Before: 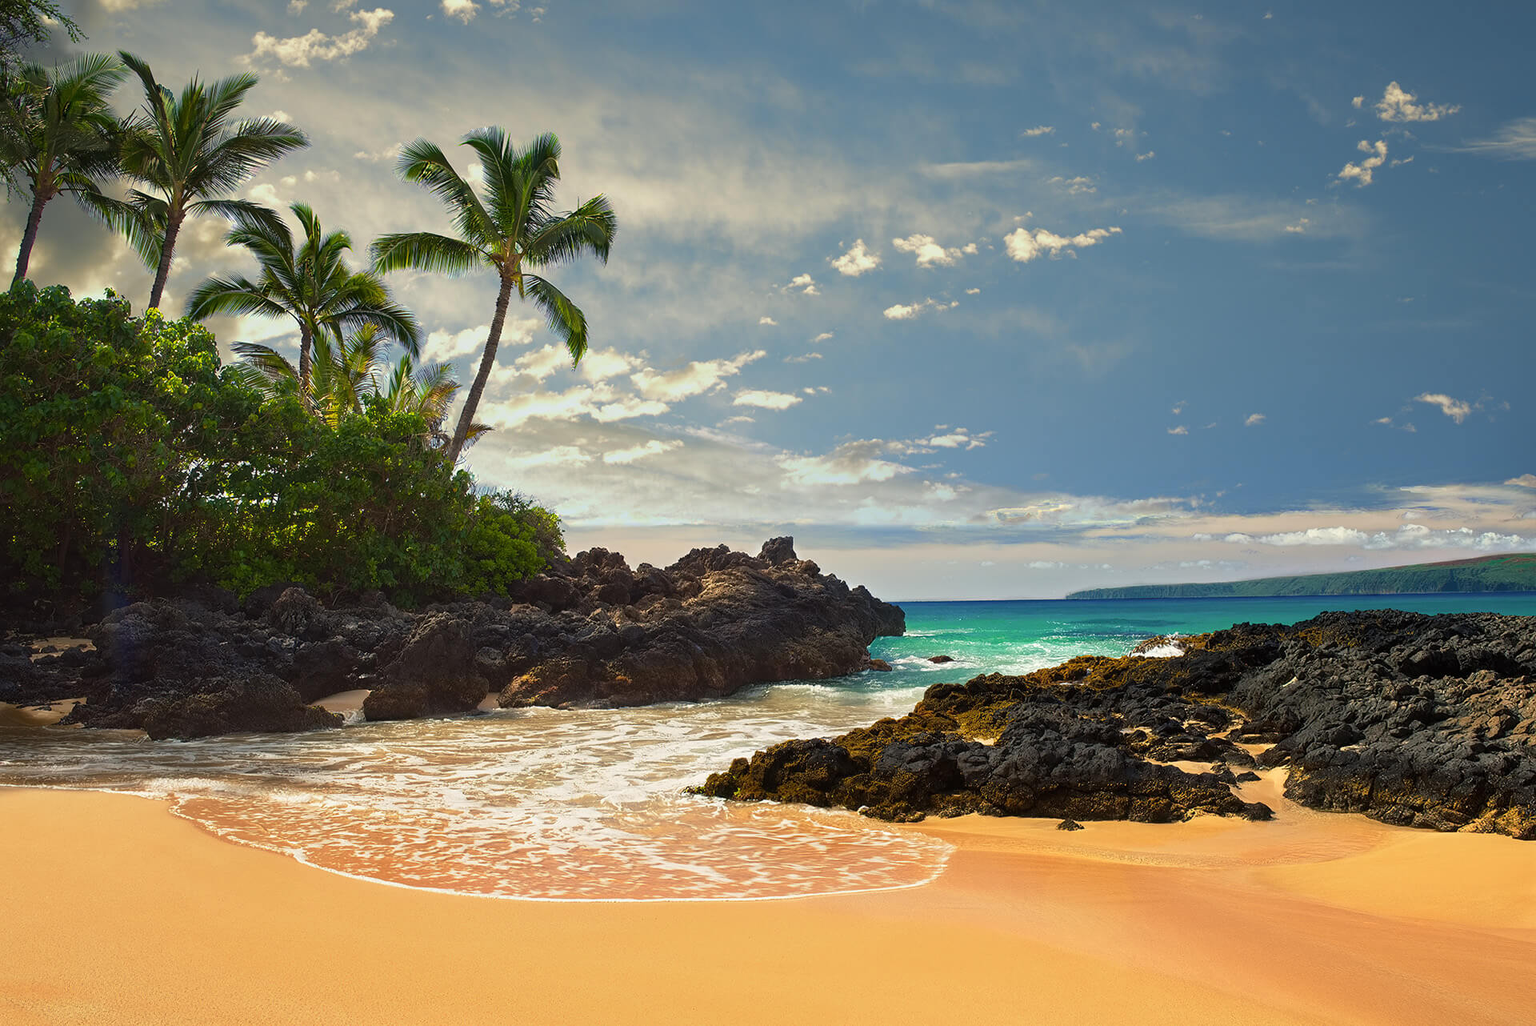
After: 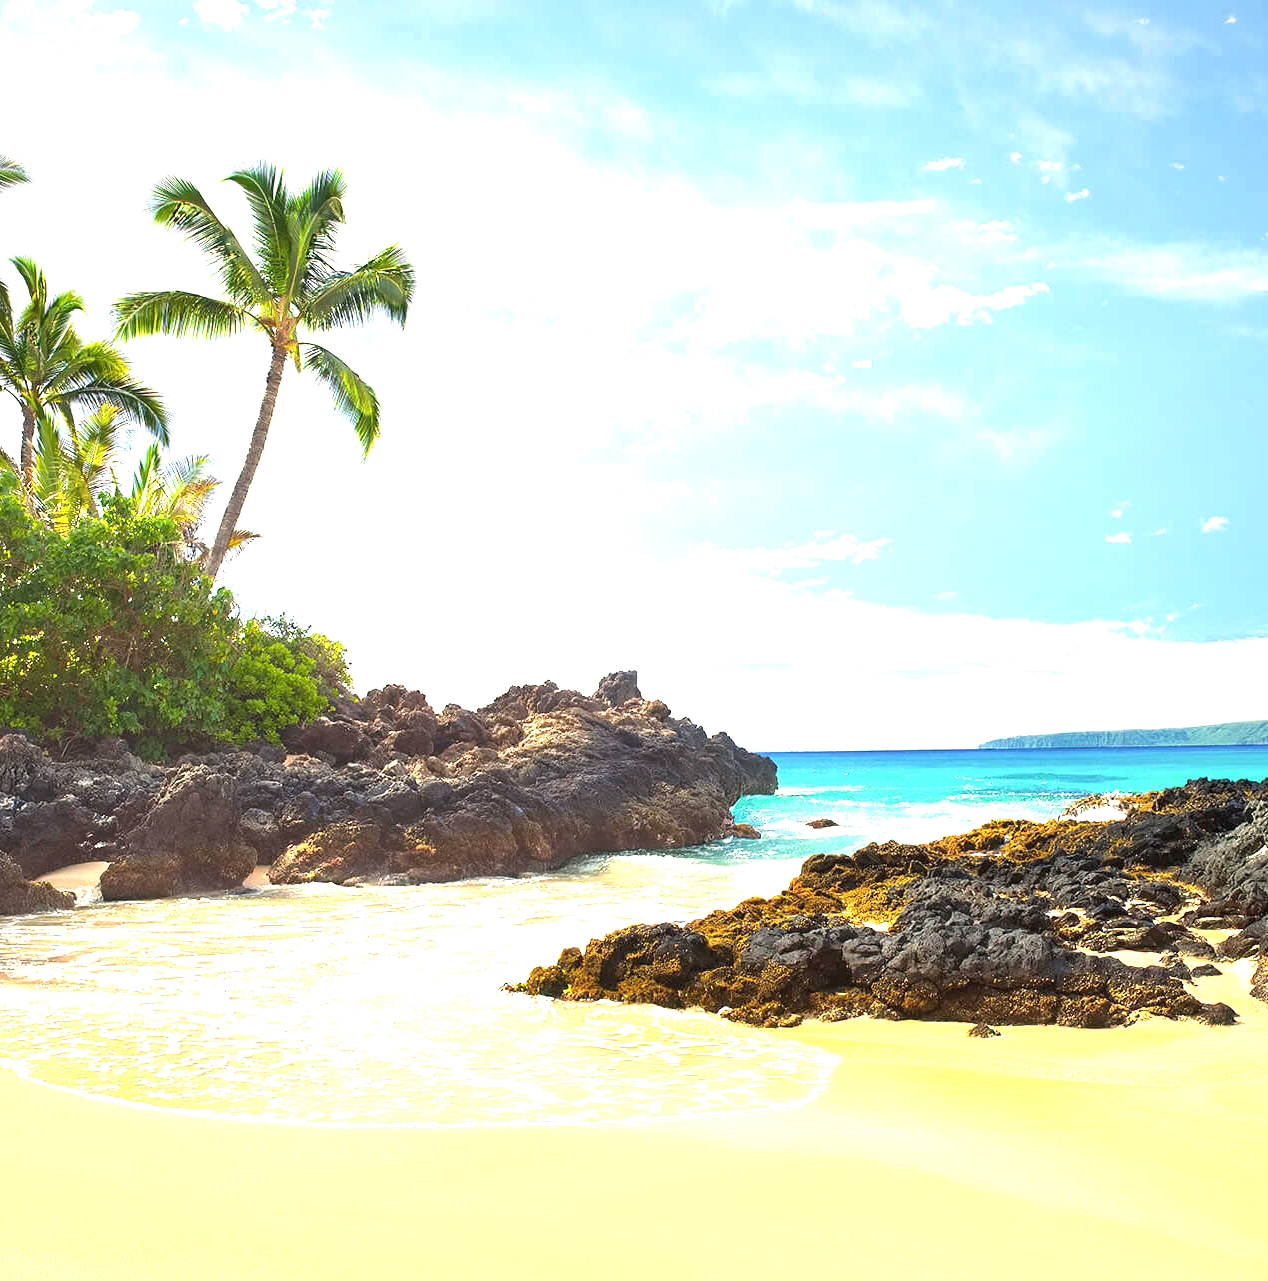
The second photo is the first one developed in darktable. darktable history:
crop and rotate: left 18.442%, right 15.508%
exposure: black level correction 0, exposure 2.138 EV, compensate exposure bias true, compensate highlight preservation false
